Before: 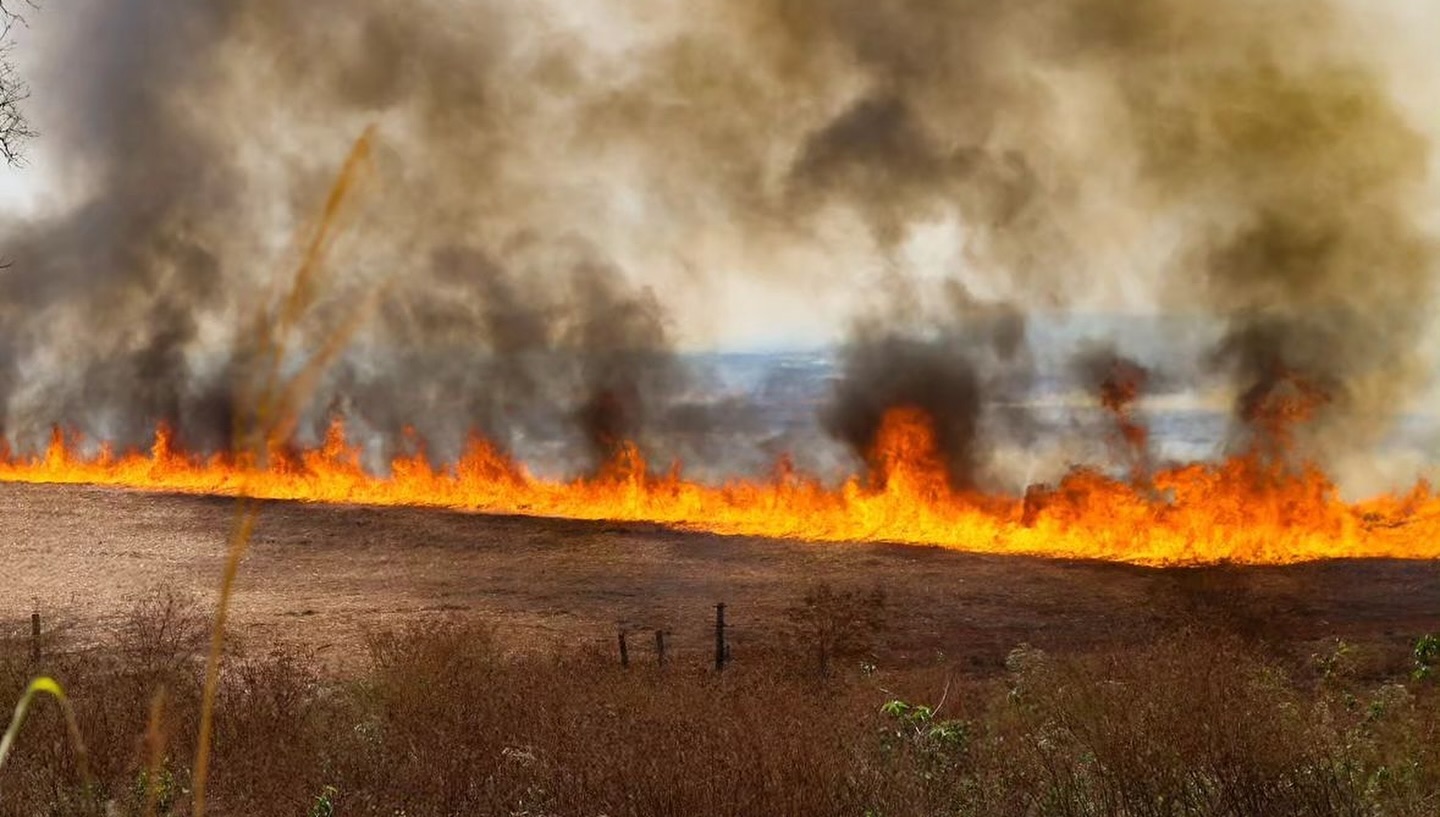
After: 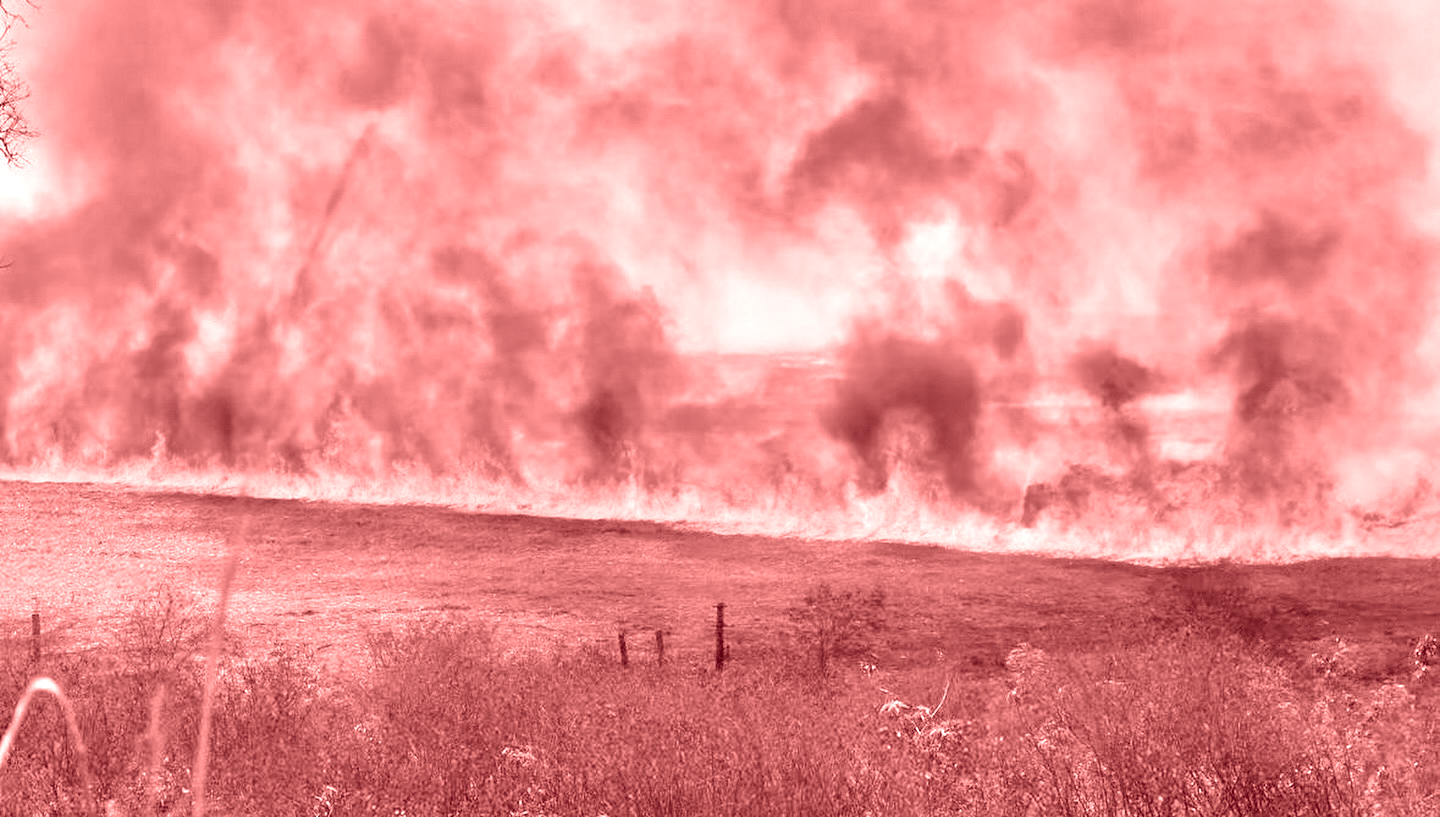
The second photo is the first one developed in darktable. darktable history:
colorize: saturation 60%, source mix 100%
tone equalizer: -7 EV 0.15 EV, -6 EV 0.6 EV, -5 EV 1.15 EV, -4 EV 1.33 EV, -3 EV 1.15 EV, -2 EV 0.6 EV, -1 EV 0.15 EV, mask exposure compensation -0.5 EV
color balance rgb: shadows lift › hue 87.51°, highlights gain › chroma 1.35%, highlights gain › hue 55.1°, global offset › chroma 0.13%, global offset › hue 253.66°, perceptual saturation grading › global saturation 16.38%
color balance: mode lift, gamma, gain (sRGB), lift [0.997, 0.979, 1.021, 1.011], gamma [1, 1.084, 0.916, 0.998], gain [1, 0.87, 1.13, 1.101], contrast 4.55%, contrast fulcrum 38.24%, output saturation 104.09%
shadows and highlights: soften with gaussian
white balance: red 1.045, blue 0.932
